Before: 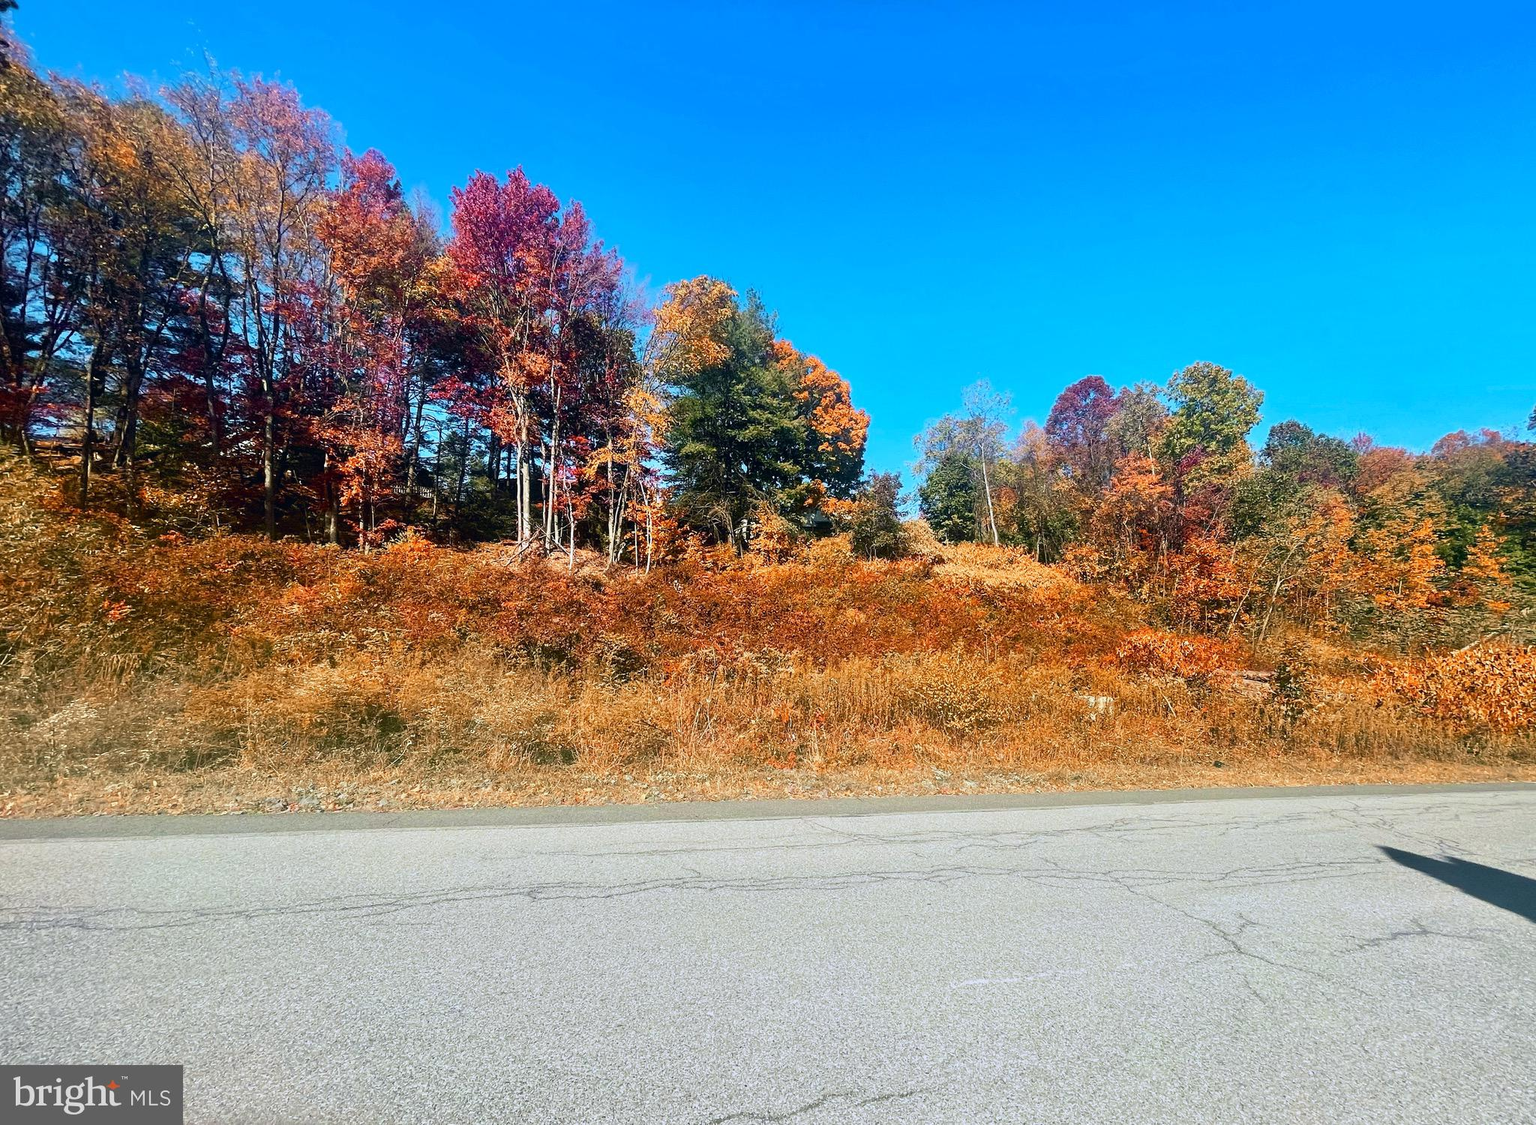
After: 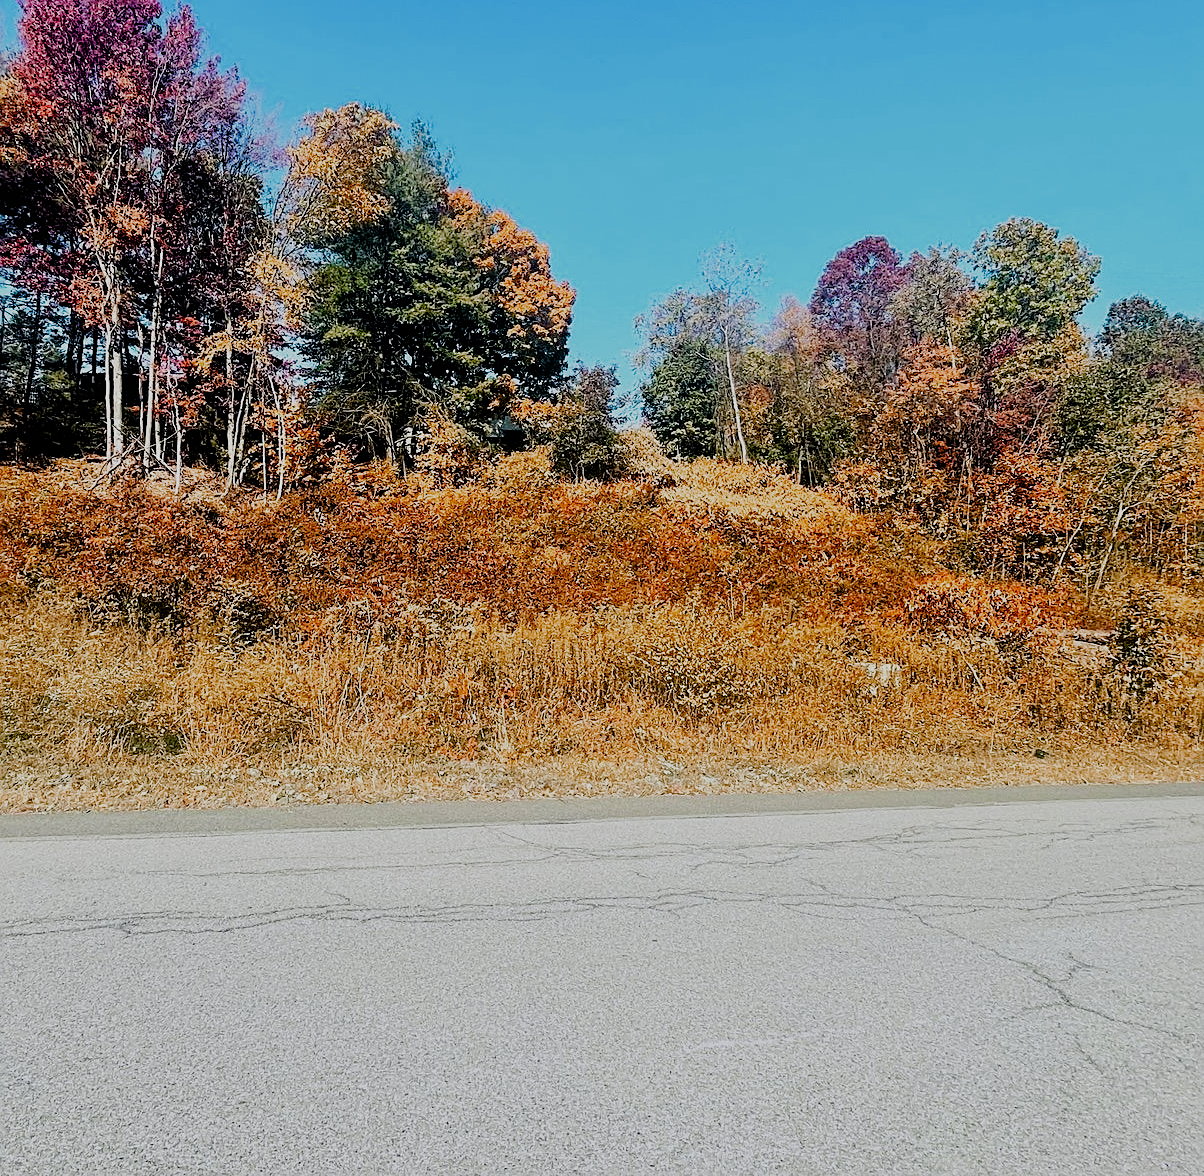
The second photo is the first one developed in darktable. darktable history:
sharpen: on, module defaults
crop and rotate: left 28.518%, top 17.707%, right 12.663%, bottom 3.838%
filmic rgb: black relative exposure -4.77 EV, white relative exposure 4.02 EV, hardness 2.8, add noise in highlights 0.001, preserve chrominance no, color science v3 (2019), use custom middle-gray values true, contrast in highlights soft
